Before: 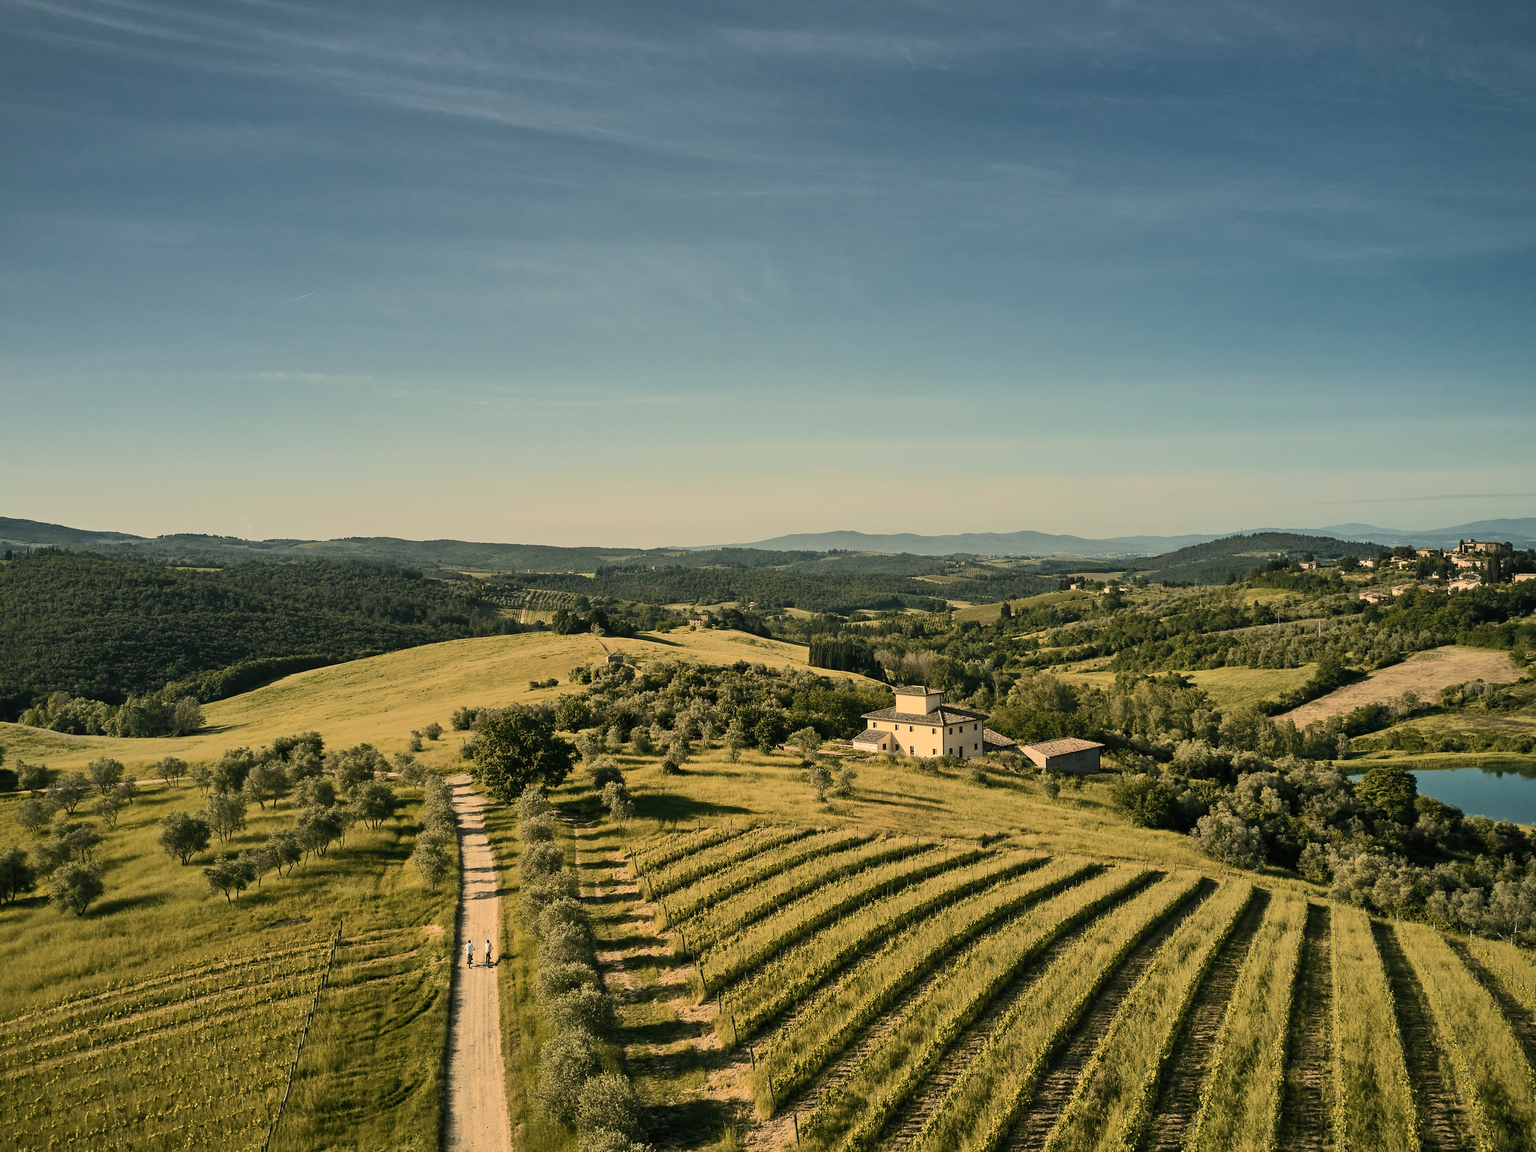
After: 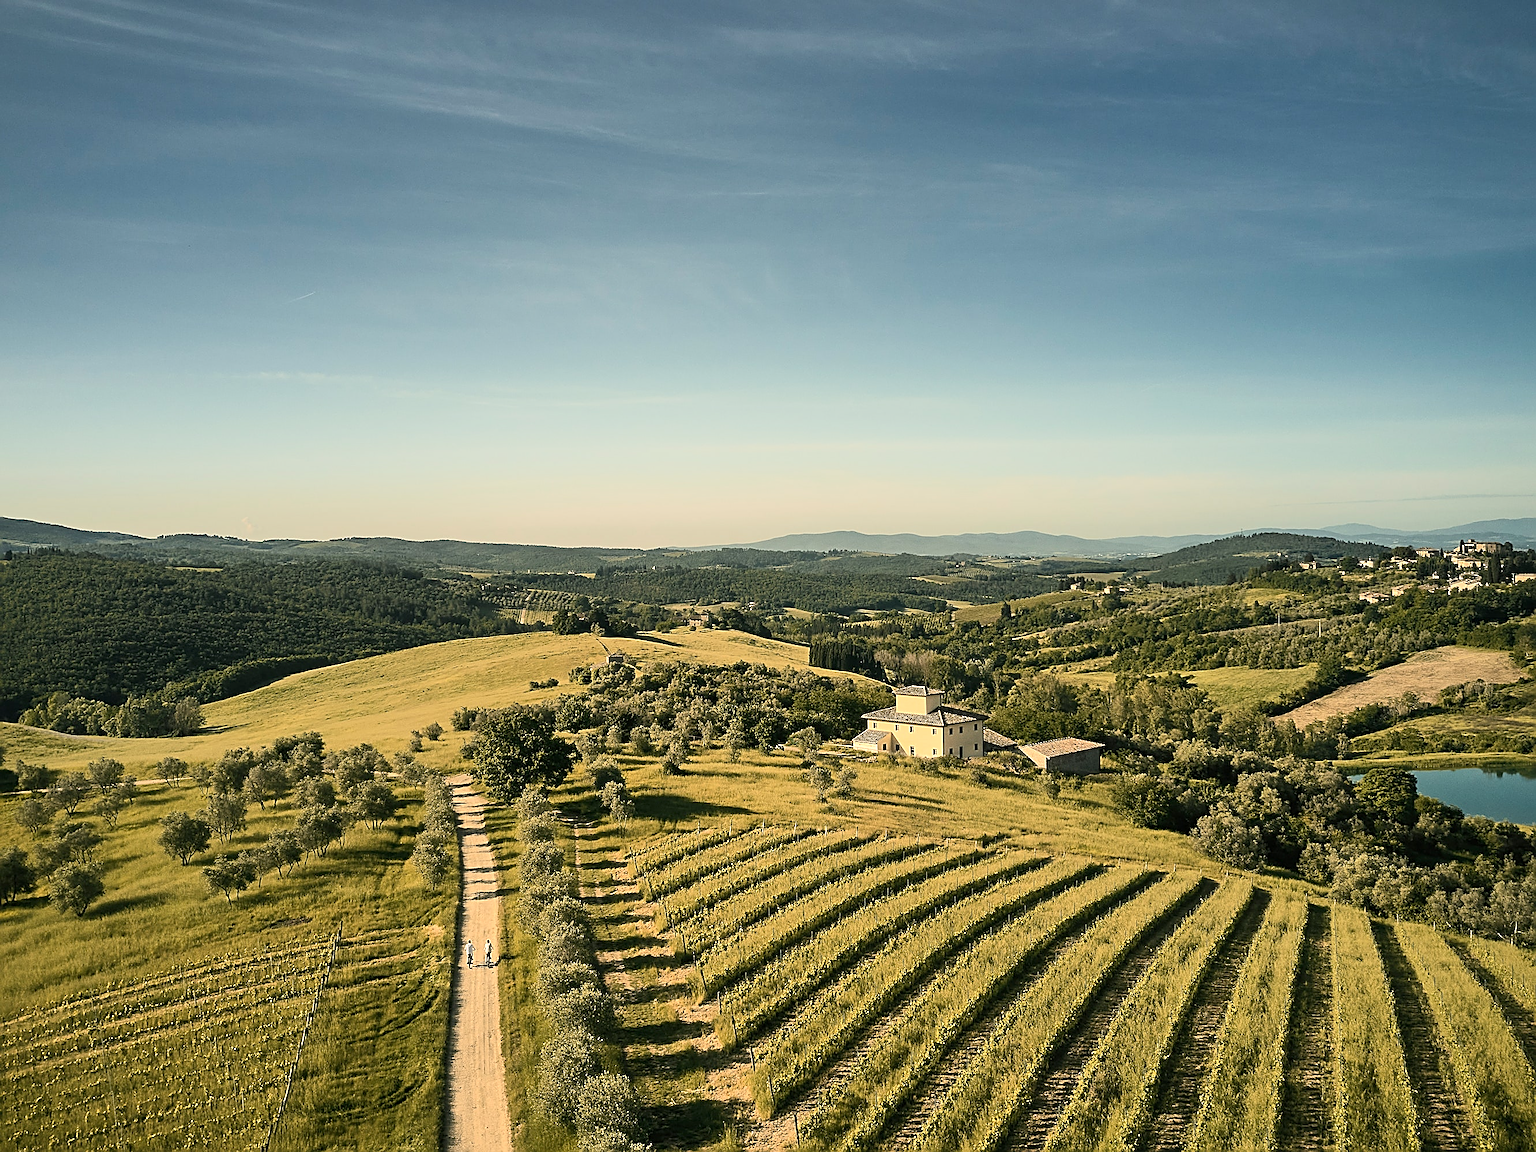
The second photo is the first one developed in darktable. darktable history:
shadows and highlights: shadows -41.22, highlights 64.69, shadows color adjustment 99.15%, highlights color adjustment 0.436%, soften with gaussian
exposure: exposure 0.298 EV, compensate highlight preservation false
sharpen: amount 1.008
